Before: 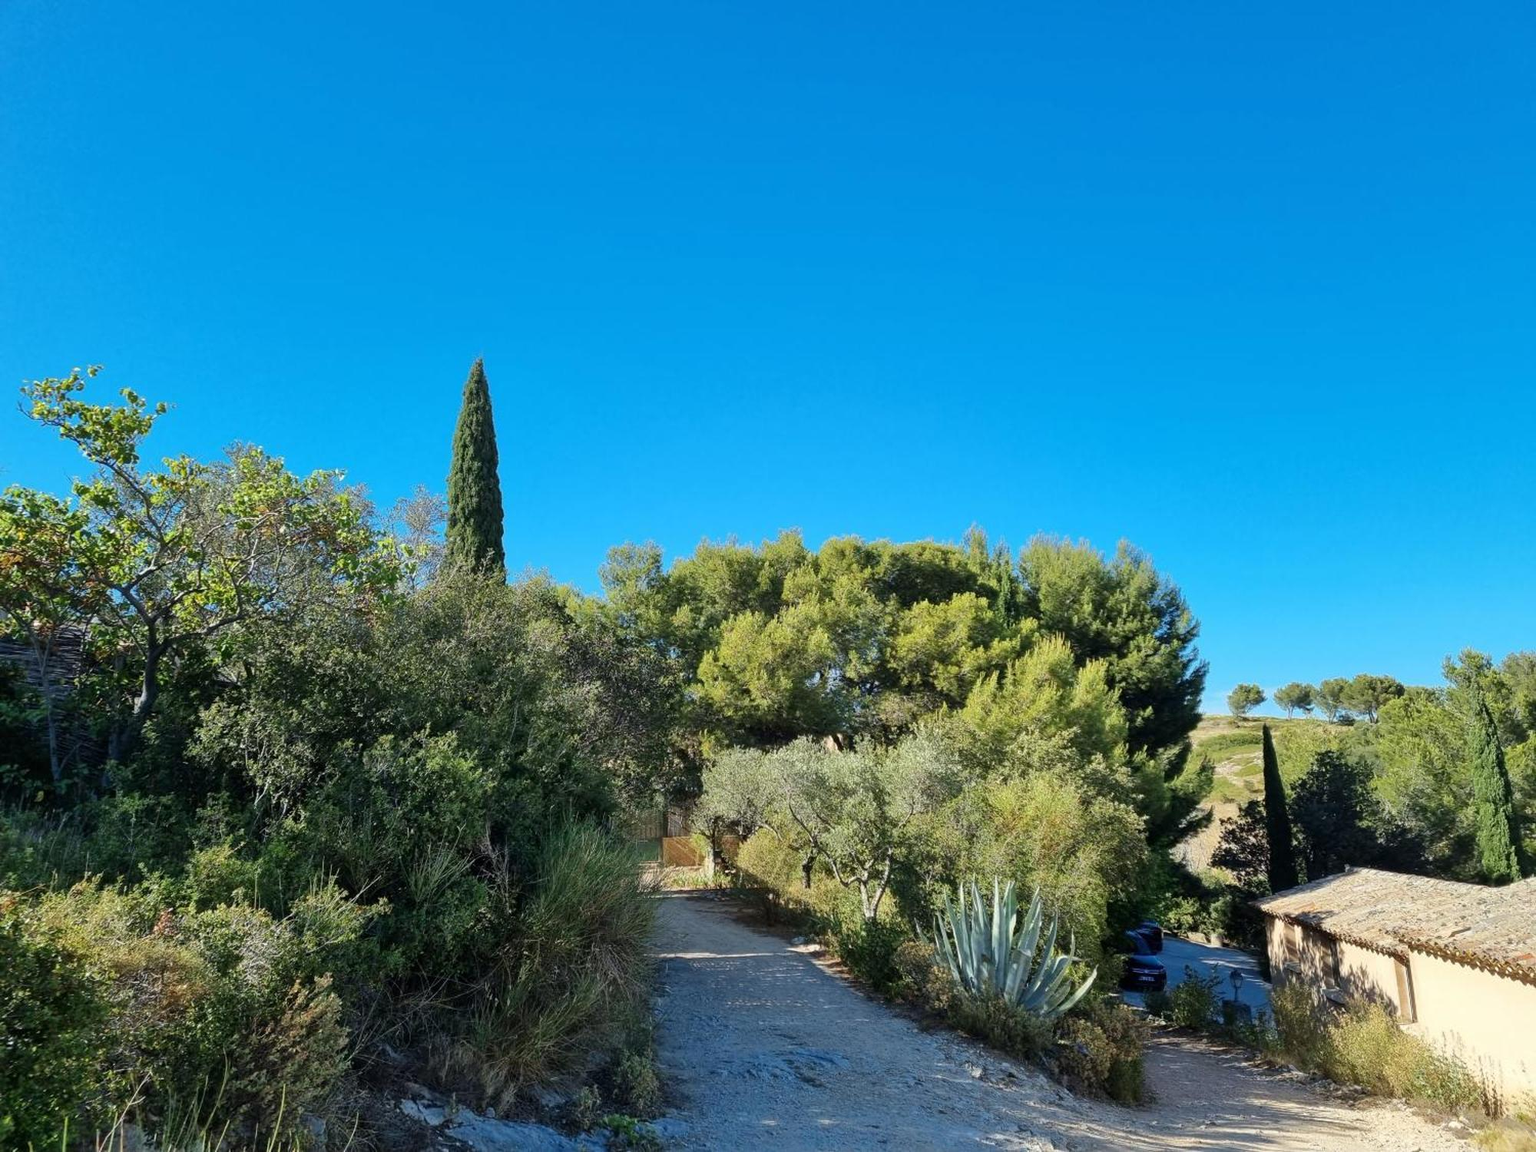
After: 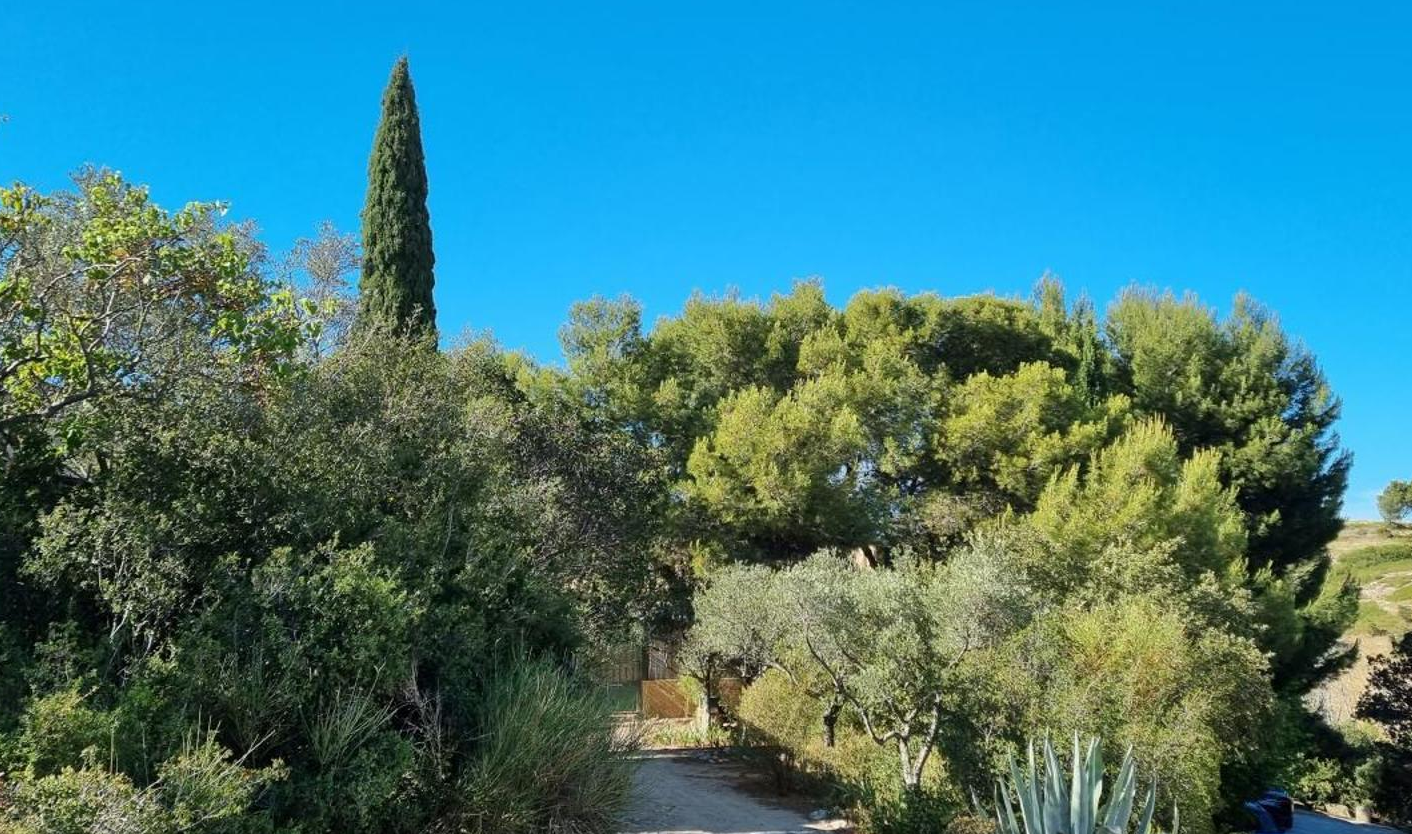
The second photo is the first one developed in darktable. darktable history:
crop: left 11.092%, top 27.387%, right 18.26%, bottom 17.003%
